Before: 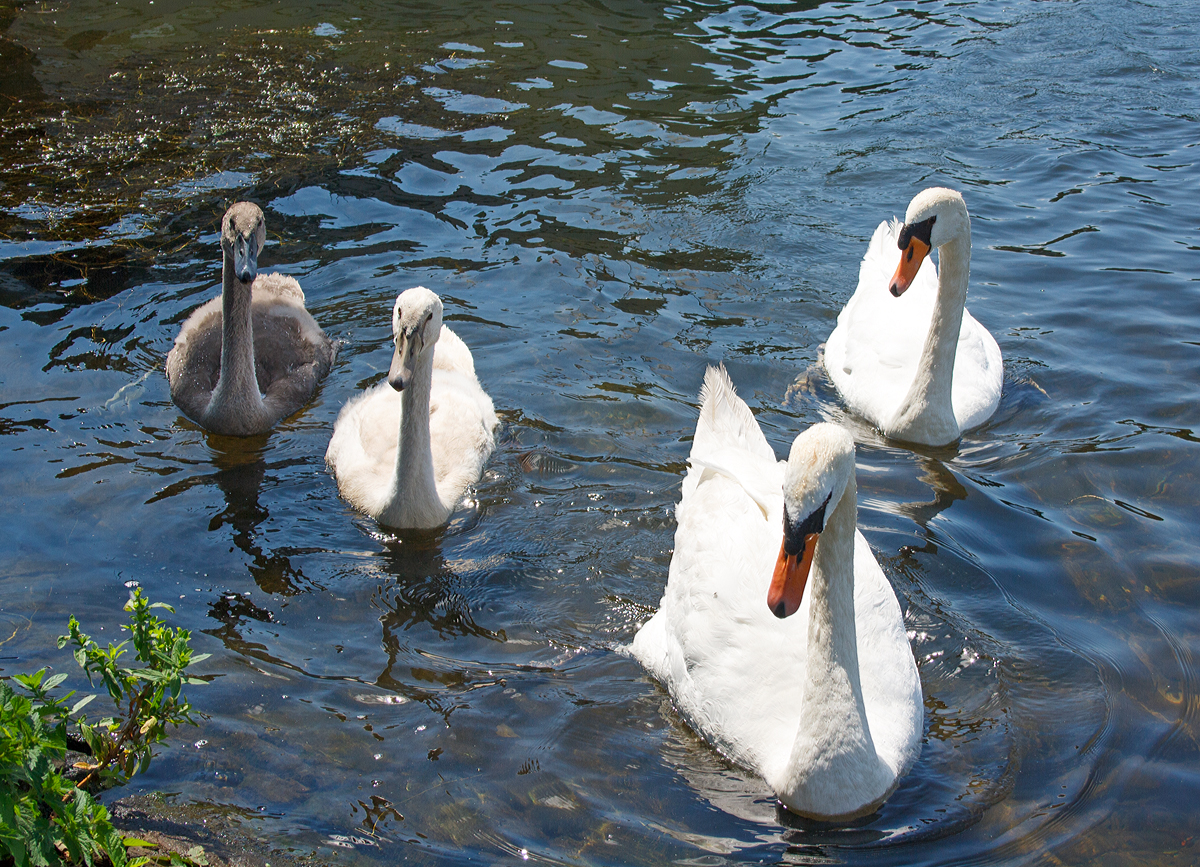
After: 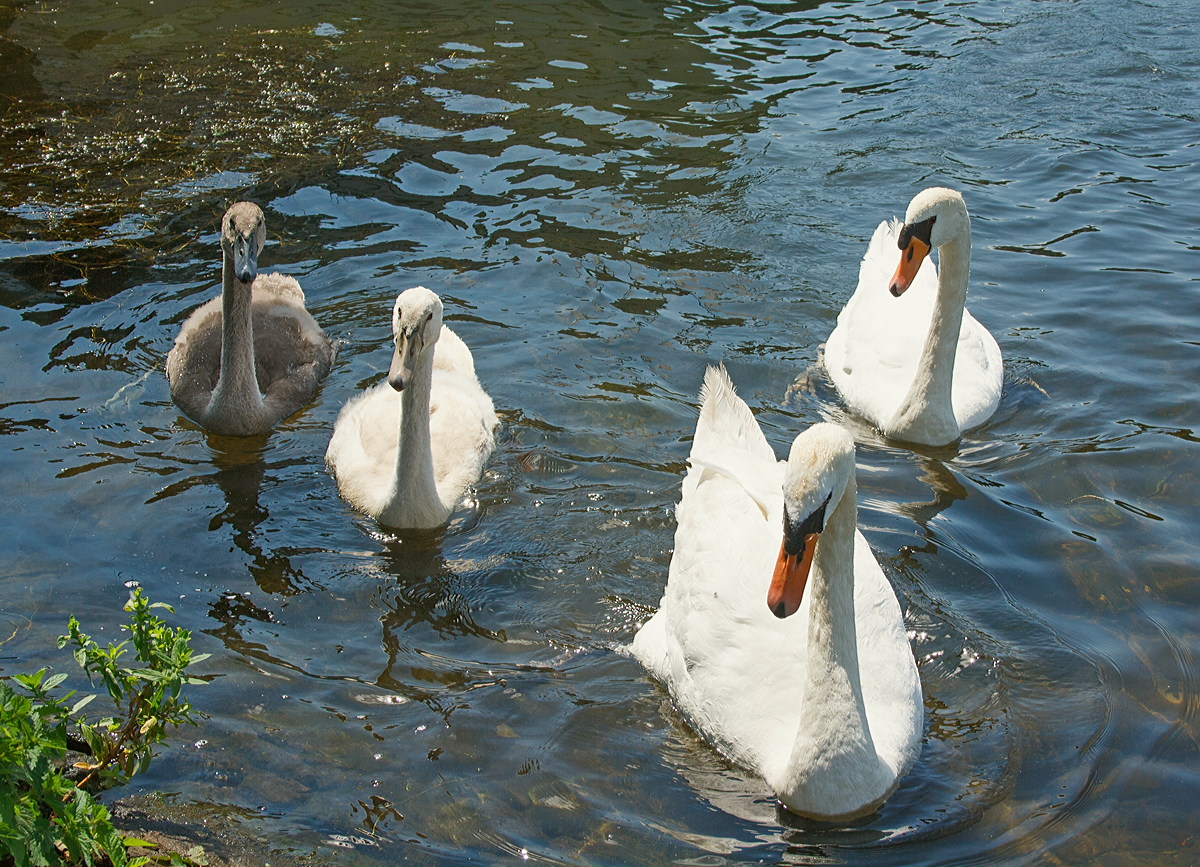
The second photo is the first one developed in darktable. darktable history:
sharpen: amount 0.2
color balance: mode lift, gamma, gain (sRGB), lift [1.04, 1, 1, 0.97], gamma [1.01, 1, 1, 0.97], gain [0.96, 1, 1, 0.97]
white balance: emerald 1
